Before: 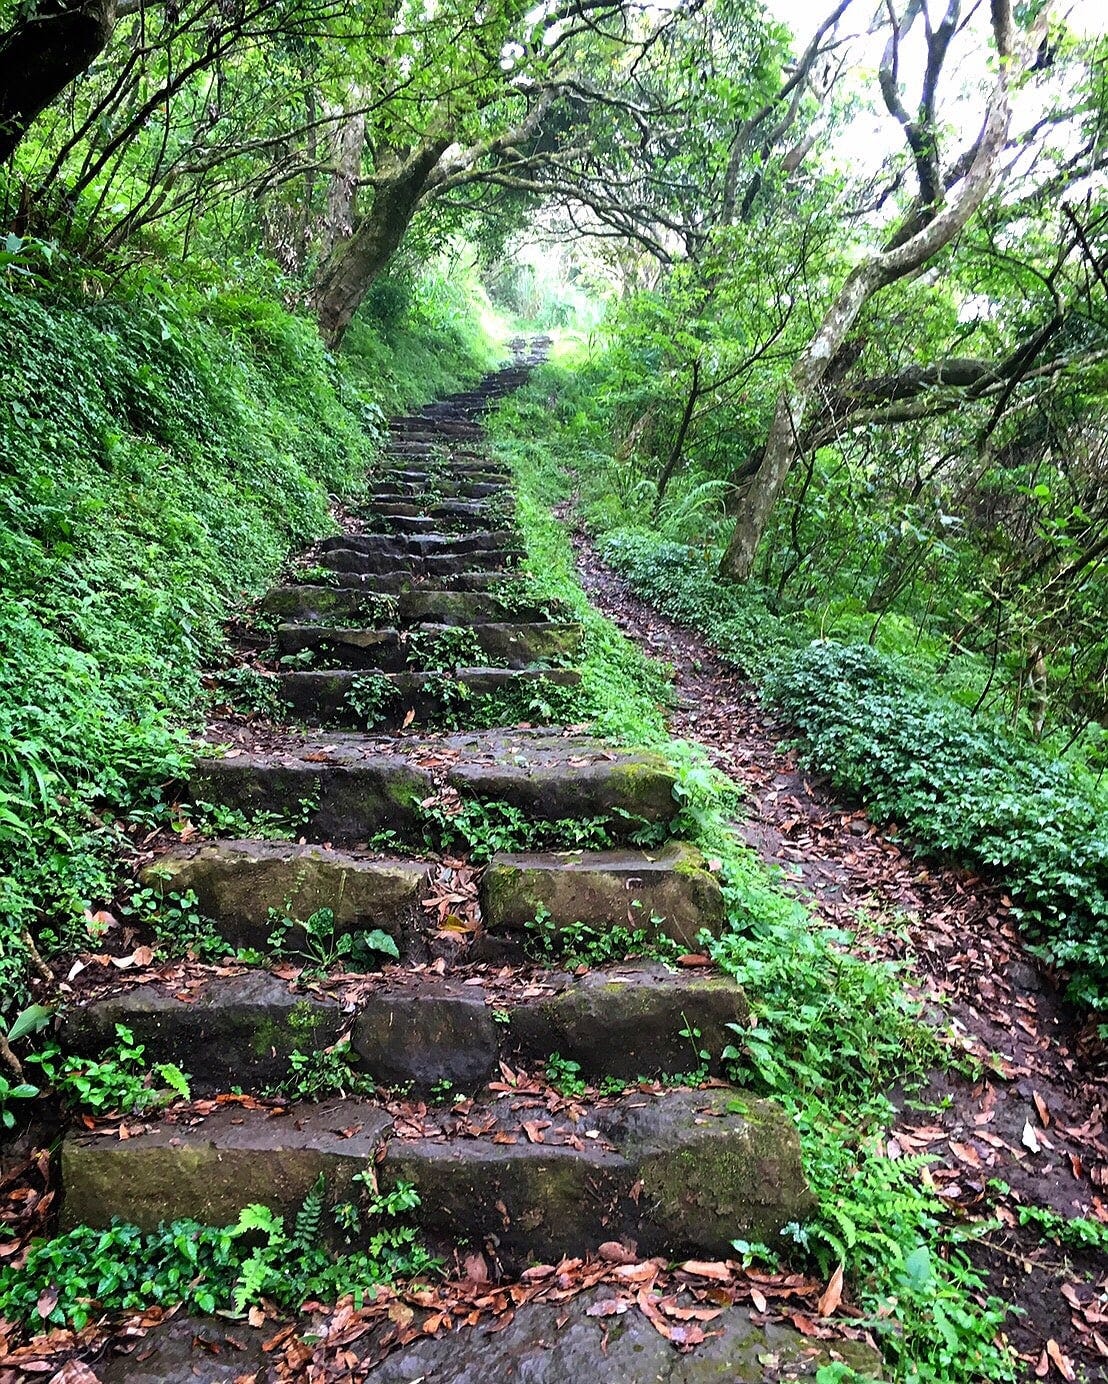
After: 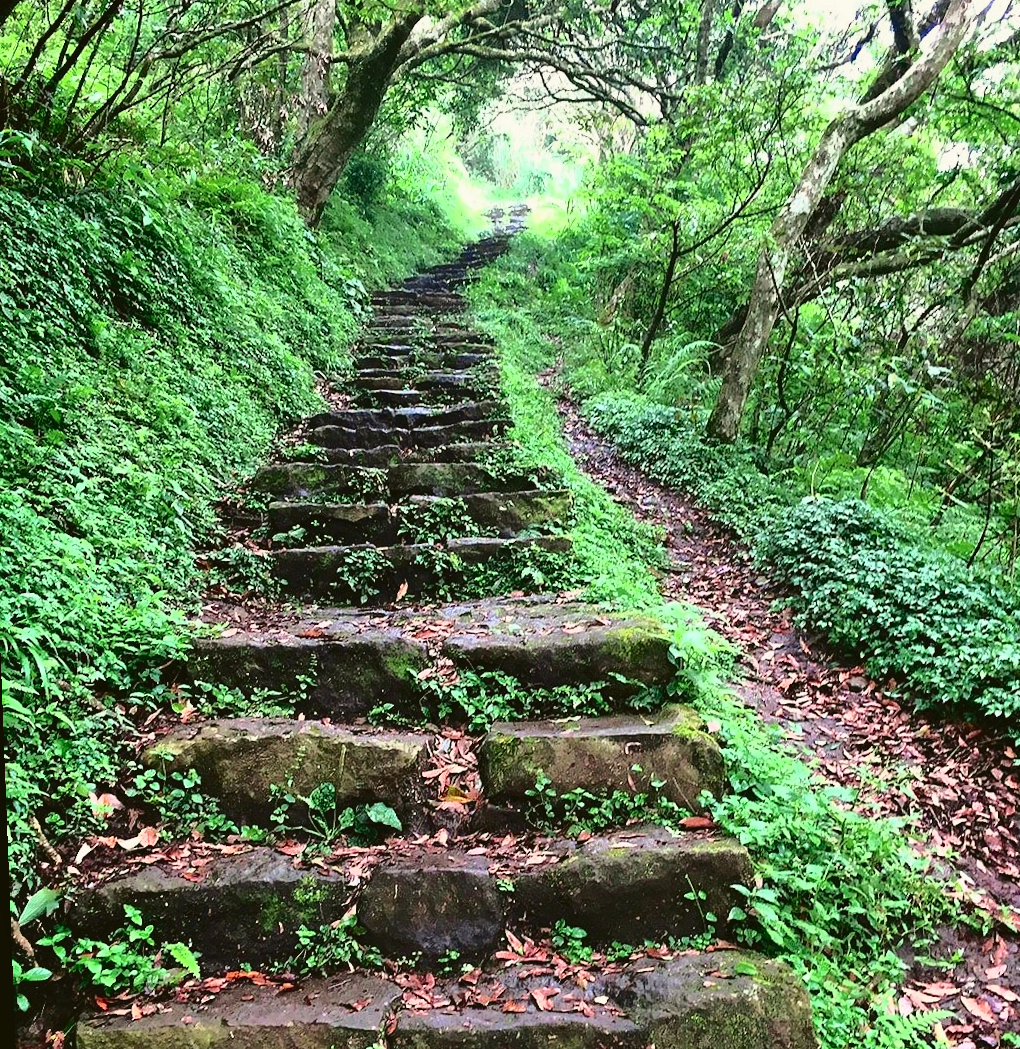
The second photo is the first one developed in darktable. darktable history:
crop and rotate: left 2.425%, top 11.305%, right 9.6%, bottom 15.08%
rotate and perspective: rotation -2.22°, lens shift (horizontal) -0.022, automatic cropping off
tone curve: curves: ch0 [(0, 0.039) (0.194, 0.159) (0.469, 0.544) (0.693, 0.77) (0.751, 0.871) (1, 1)]; ch1 [(0, 0) (0.508, 0.506) (0.547, 0.563) (0.592, 0.631) (0.715, 0.706) (1, 1)]; ch2 [(0, 0) (0.243, 0.175) (0.362, 0.301) (0.492, 0.515) (0.544, 0.557) (0.595, 0.612) (0.631, 0.641) (1, 1)], color space Lab, independent channels, preserve colors none
shadows and highlights: shadows 43.71, white point adjustment -1.46, soften with gaussian
